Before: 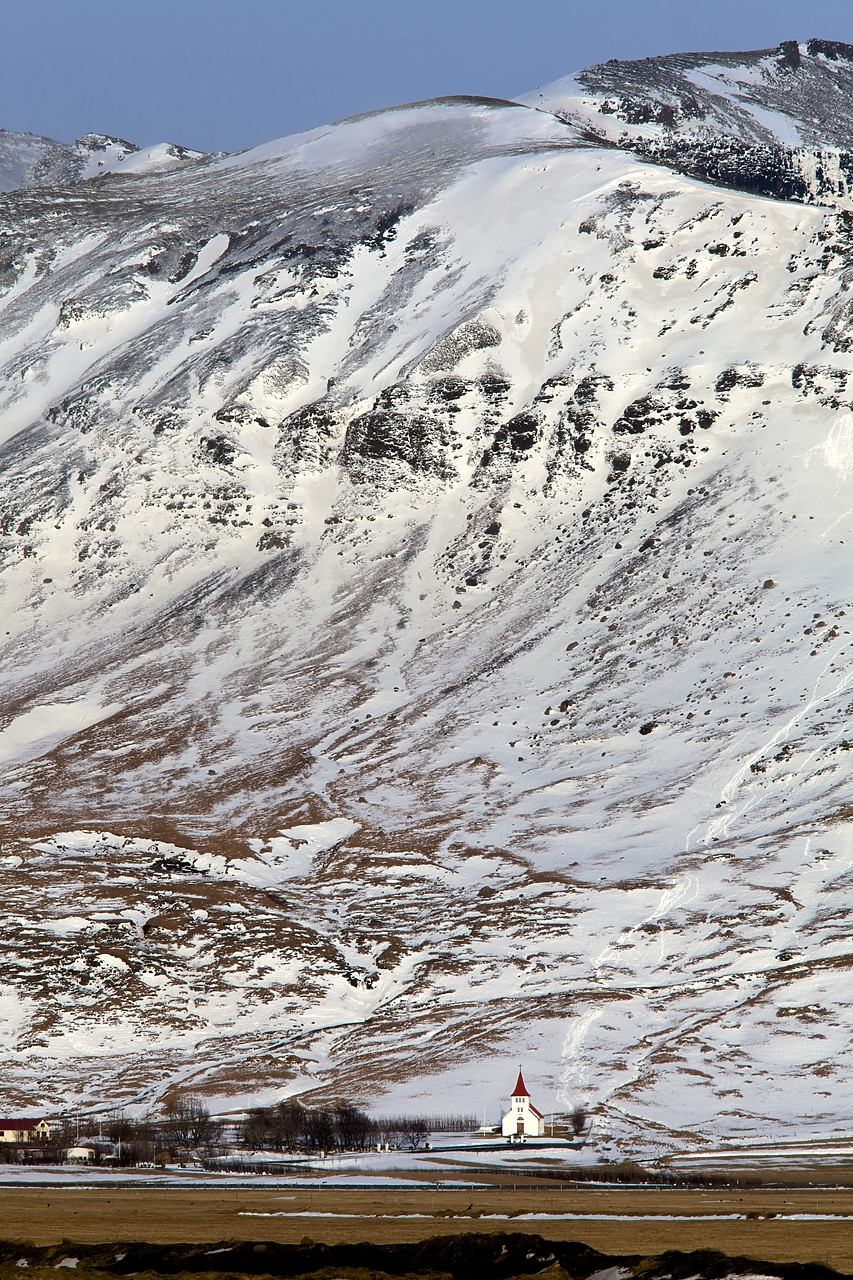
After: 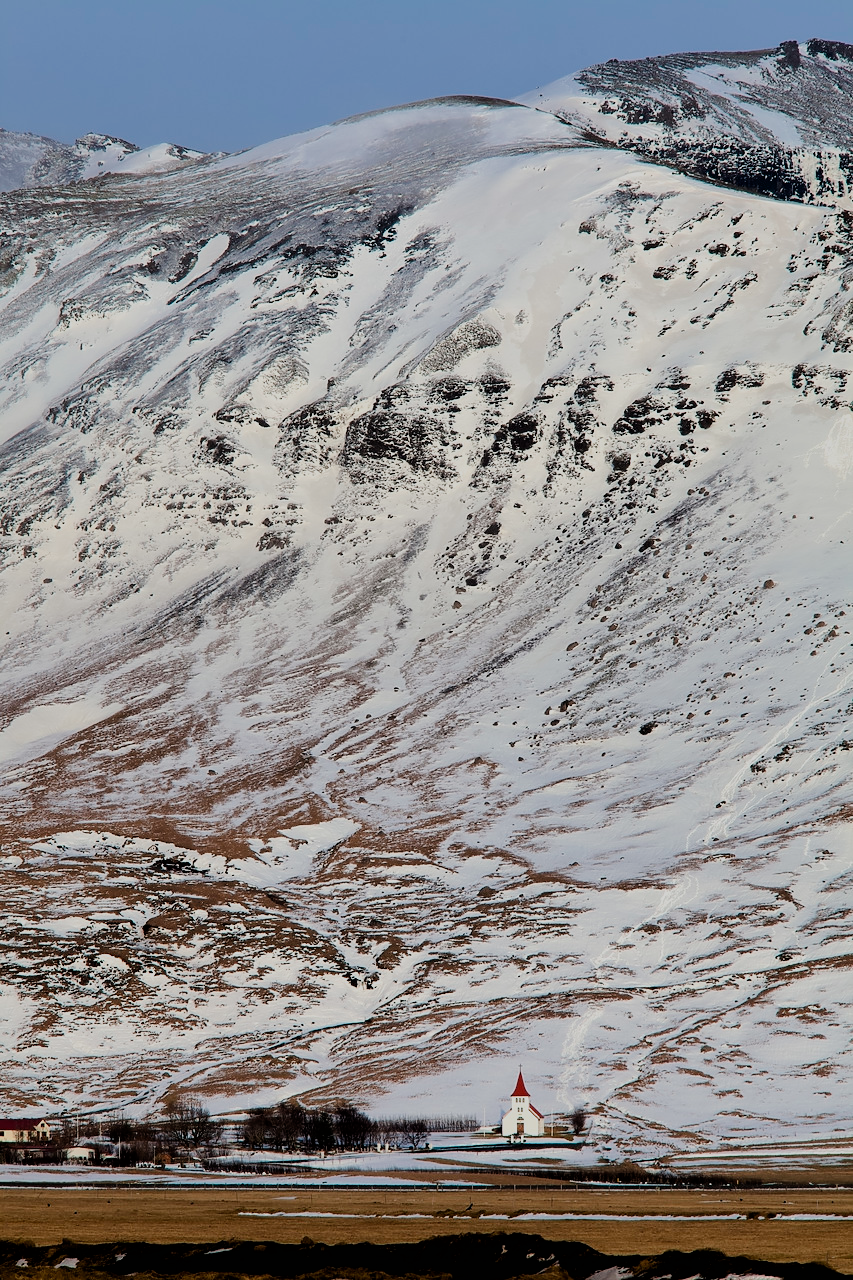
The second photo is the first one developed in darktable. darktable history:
shadows and highlights: shadows 10, white point adjustment 1, highlights -40
filmic rgb: black relative exposure -7.65 EV, white relative exposure 4.56 EV, hardness 3.61, contrast 1.05
